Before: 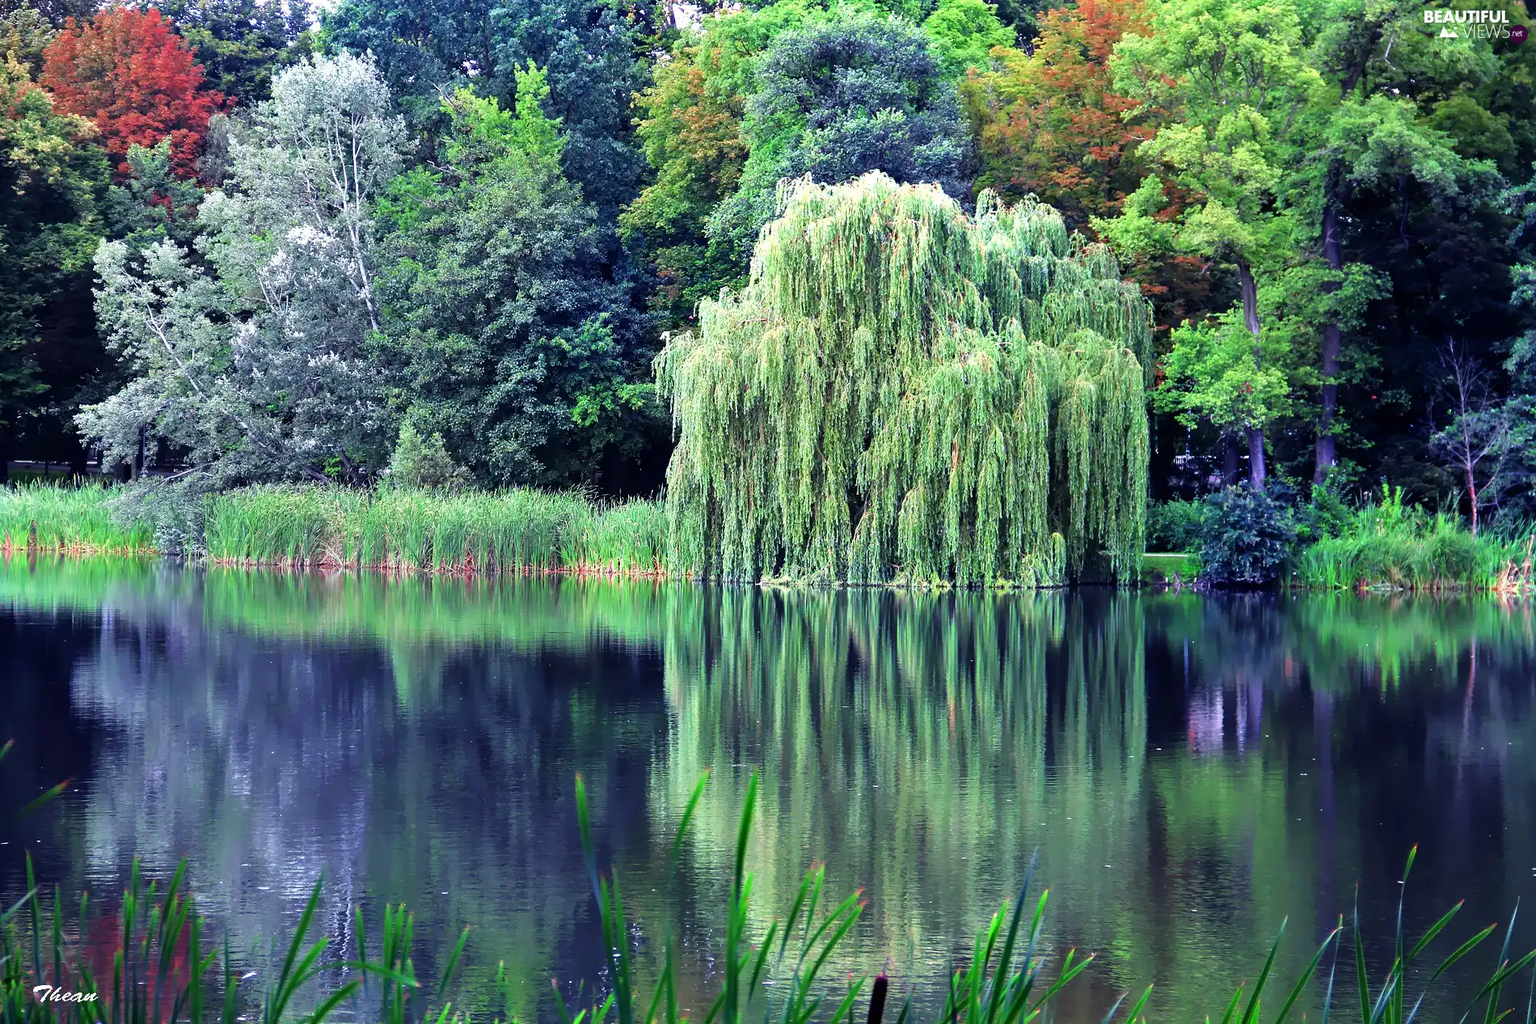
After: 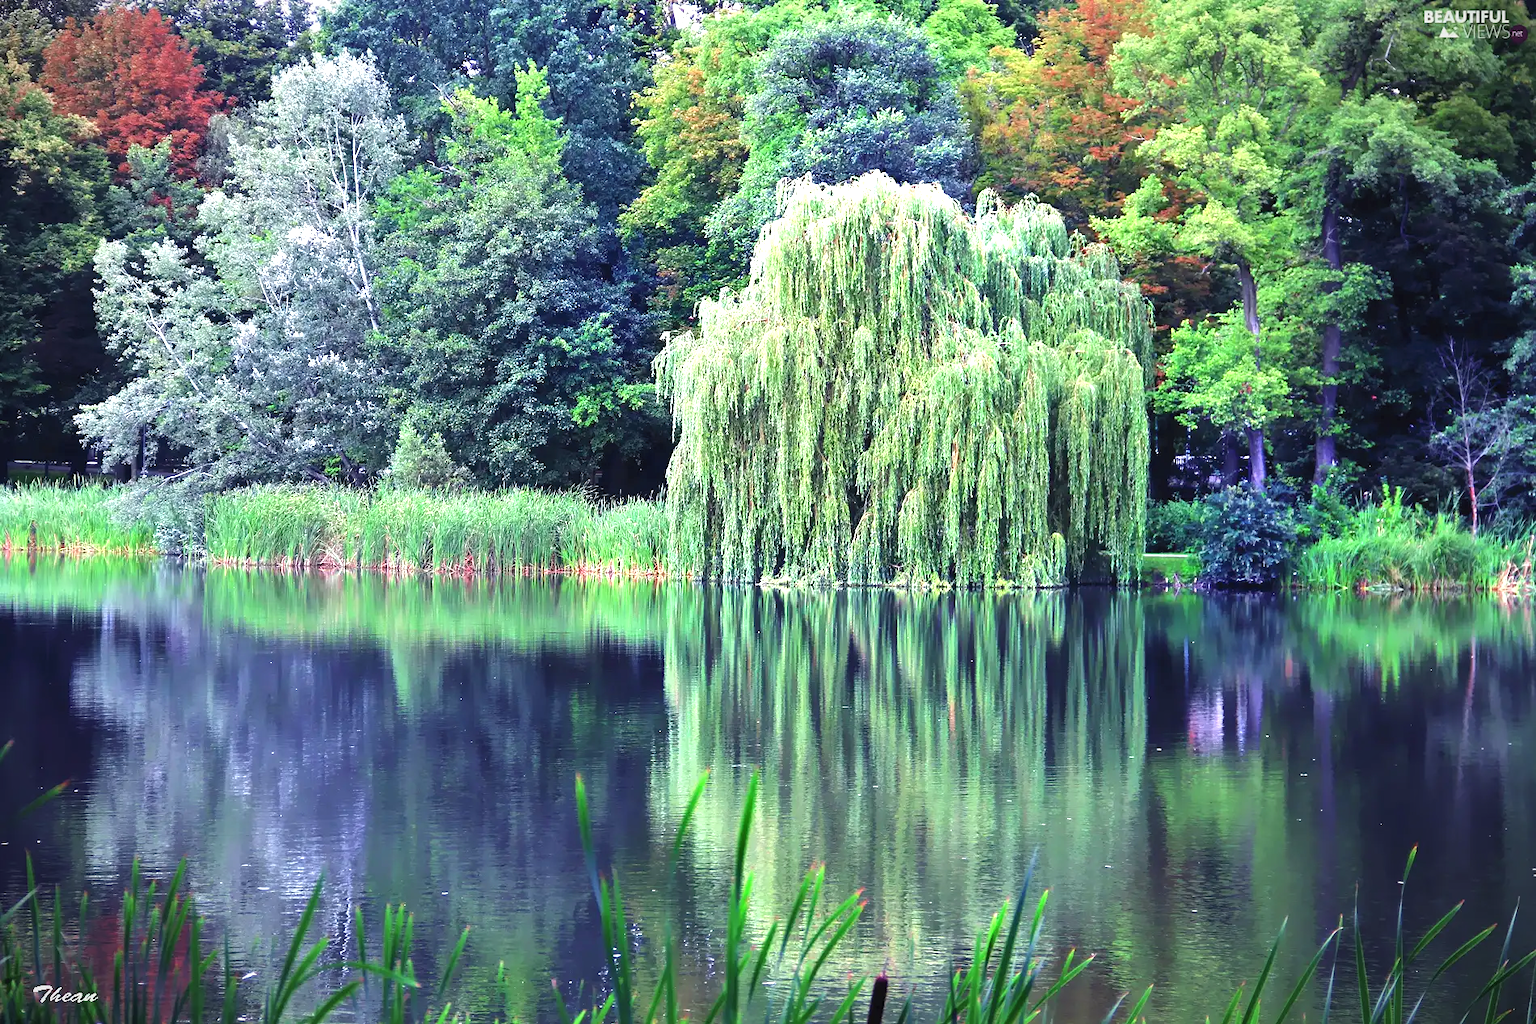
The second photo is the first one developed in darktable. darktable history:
tone curve: curves: ch0 [(0, 0) (0.003, 0.04) (0.011, 0.053) (0.025, 0.077) (0.044, 0.104) (0.069, 0.127) (0.1, 0.15) (0.136, 0.177) (0.177, 0.215) (0.224, 0.254) (0.277, 0.3) (0.335, 0.355) (0.399, 0.41) (0.468, 0.477) (0.543, 0.554) (0.623, 0.636) (0.709, 0.72) (0.801, 0.804) (0.898, 0.892) (1, 1)], color space Lab, independent channels, preserve colors none
exposure: exposure 0.644 EV, compensate exposure bias true, compensate highlight preservation false
contrast brightness saturation: saturation -0.022
vignetting: fall-off start 81.13%, fall-off radius 62.15%, brightness -0.579, saturation -0.262, automatic ratio true, width/height ratio 1.42
